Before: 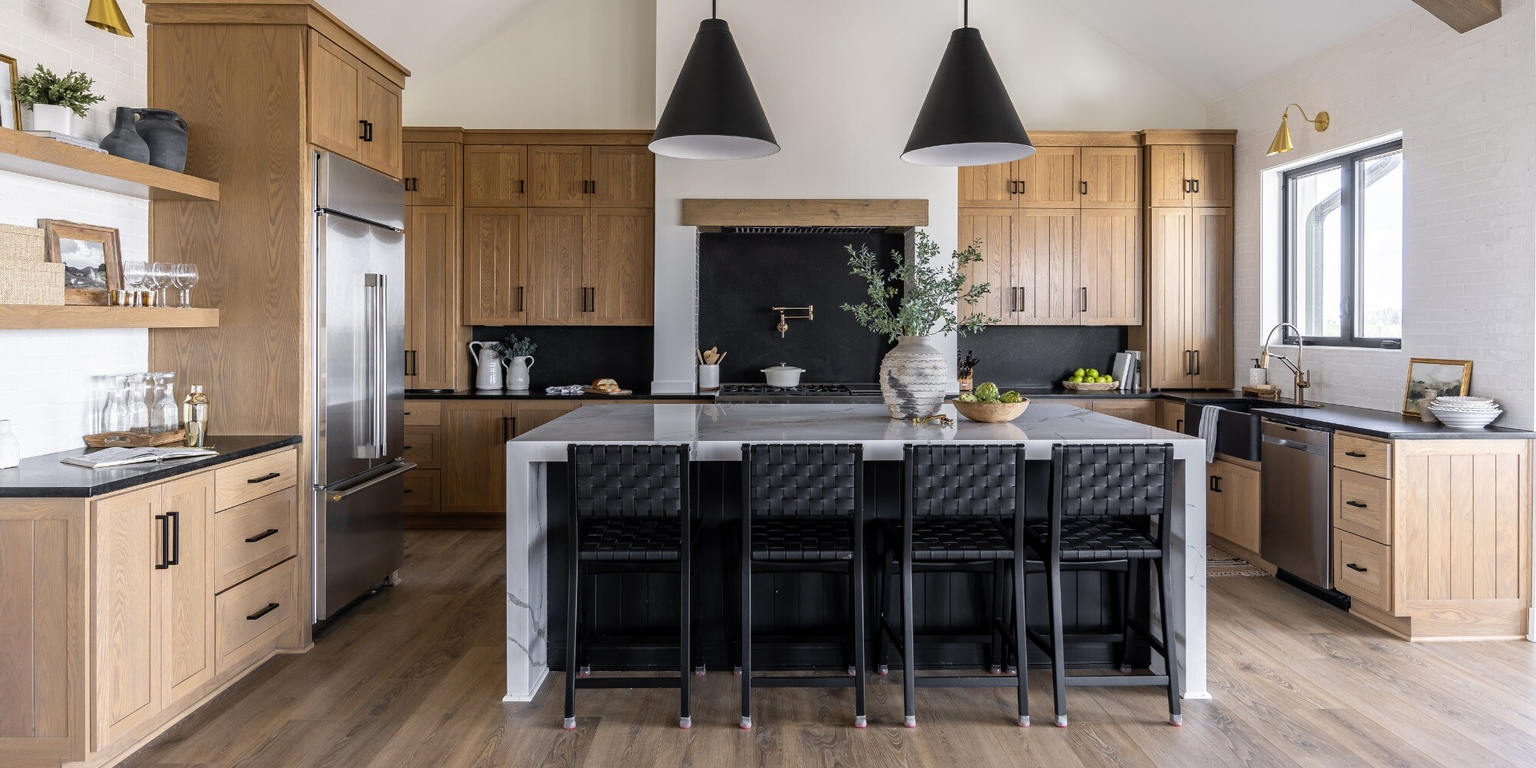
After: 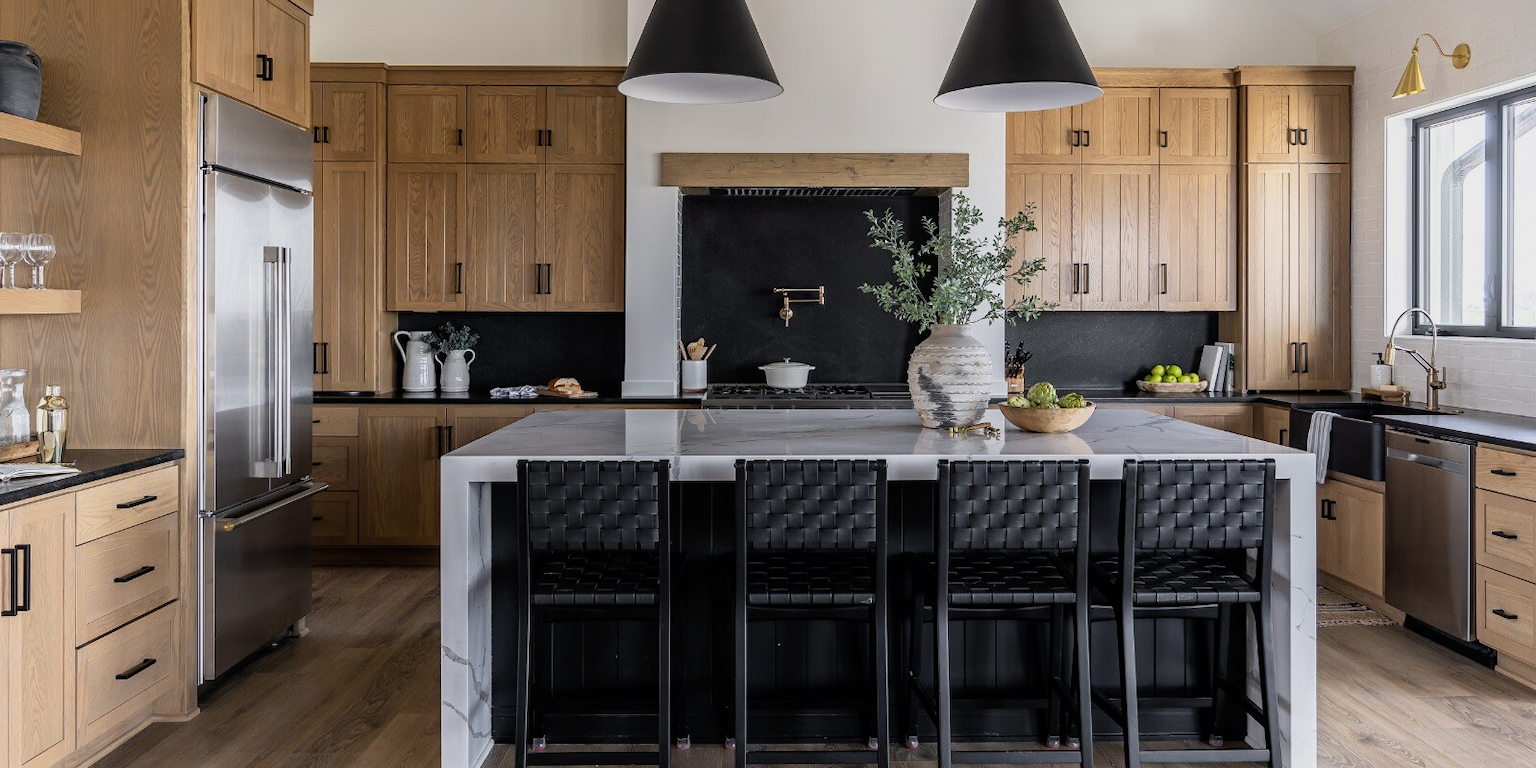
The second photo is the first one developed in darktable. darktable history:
filmic rgb: black relative exposure -11.35 EV, white relative exposure 3.22 EV, hardness 6.76, color science v6 (2022)
crop and rotate: left 10.071%, top 10.071%, right 10.02%, bottom 10.02%
